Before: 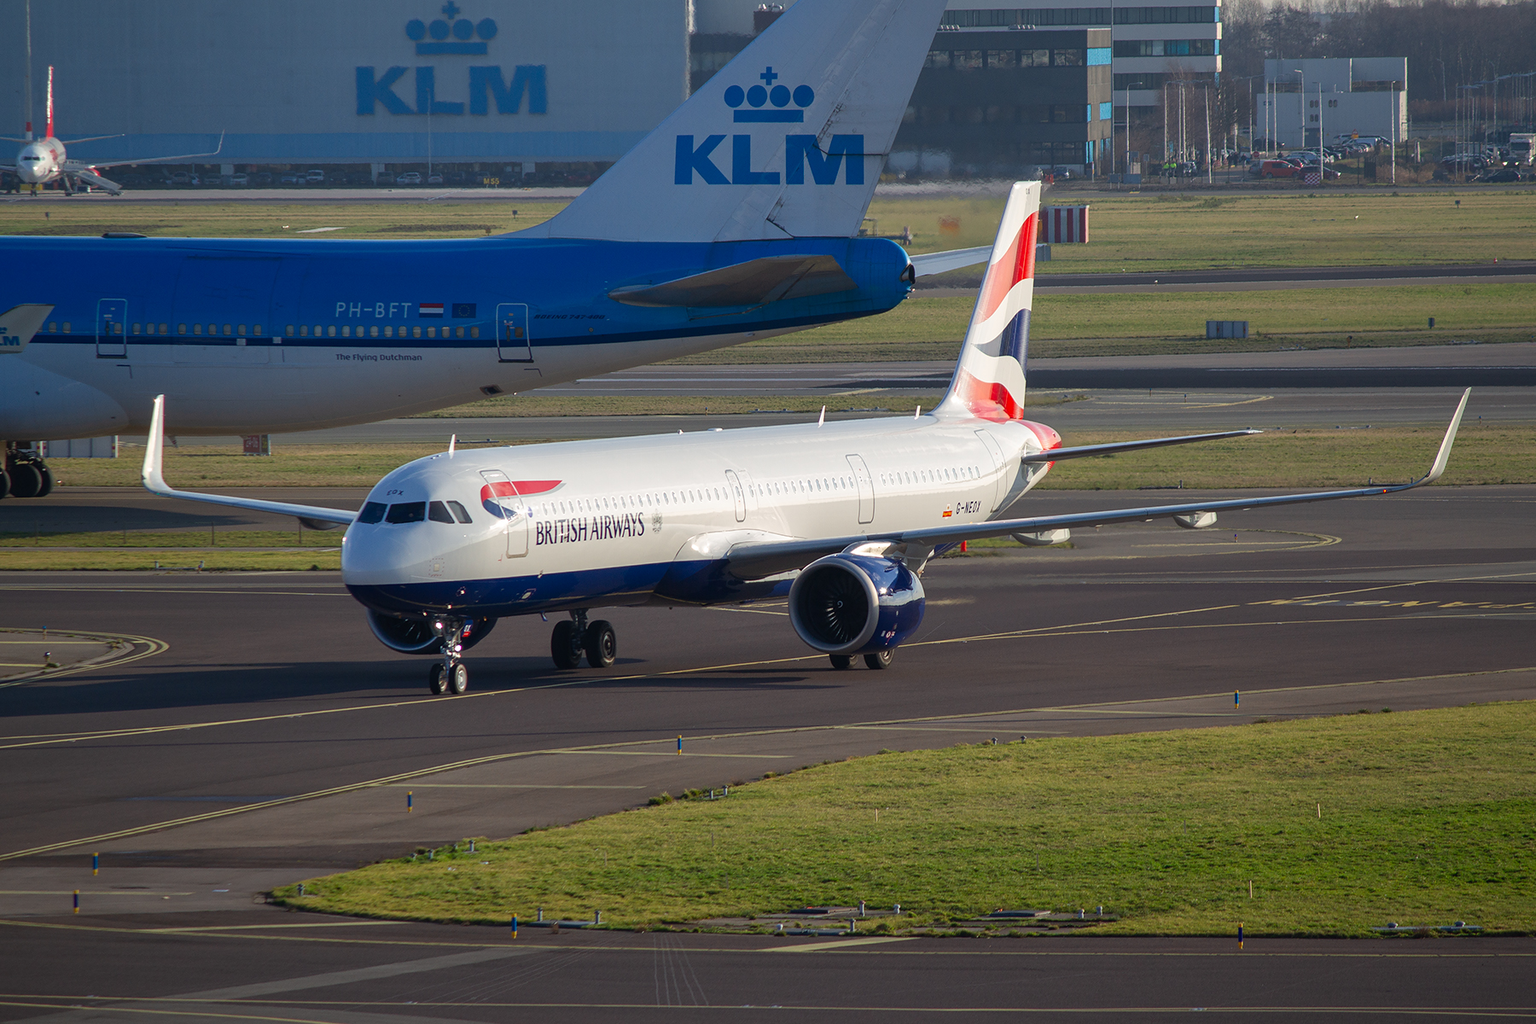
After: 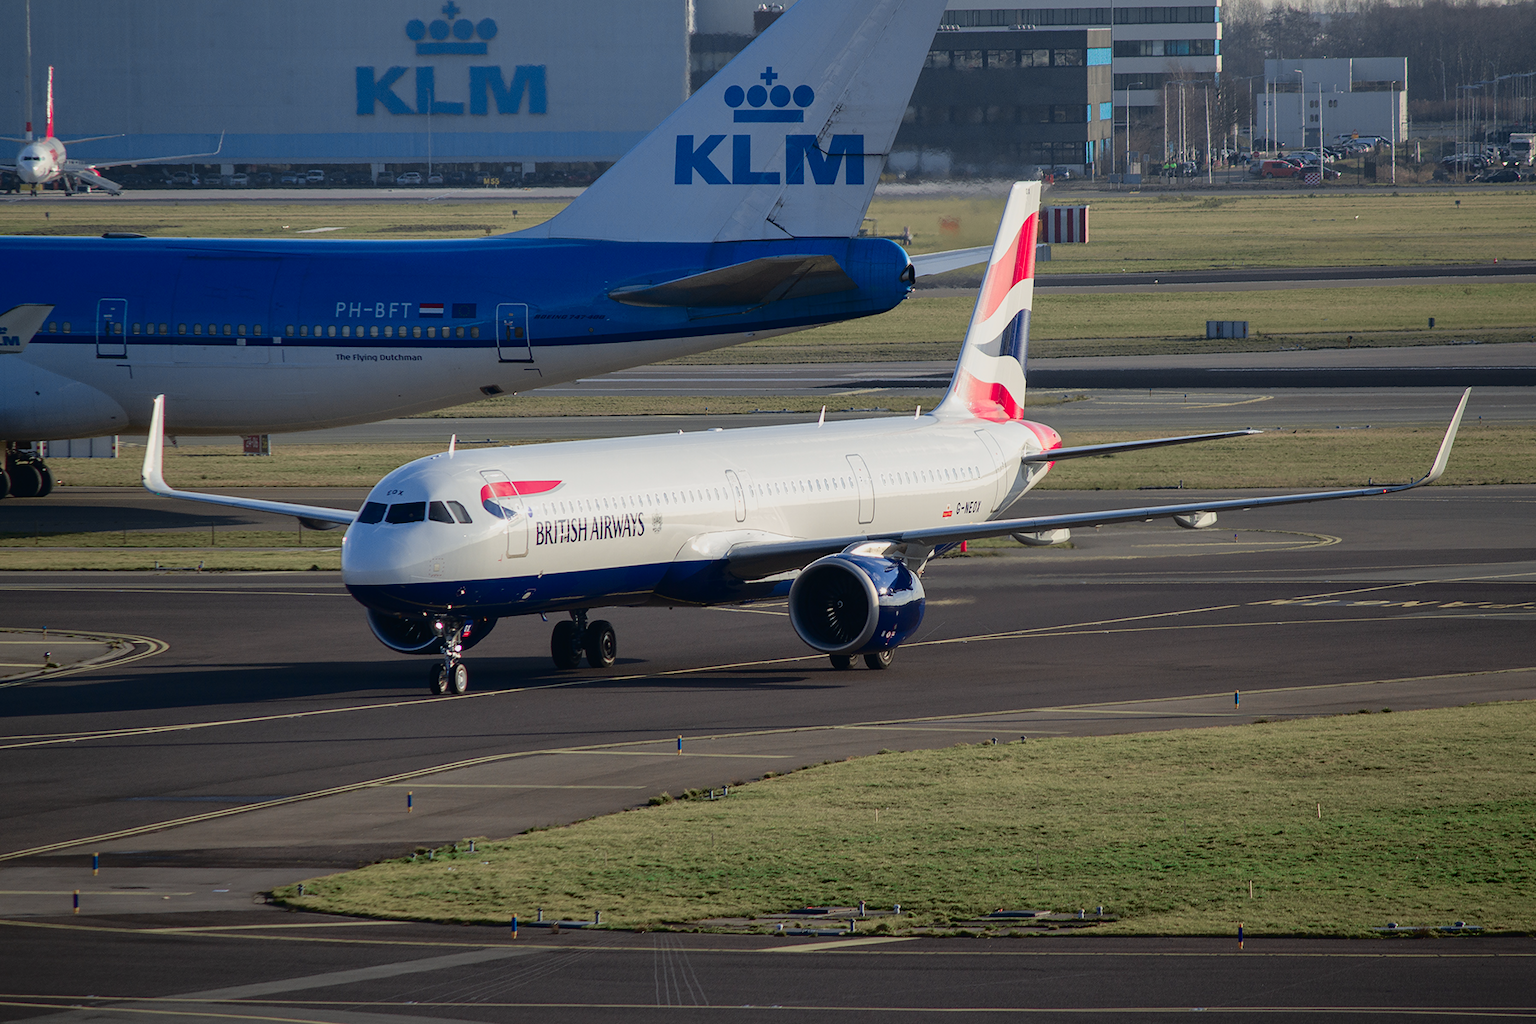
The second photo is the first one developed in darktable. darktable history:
tone curve: curves: ch0 [(0, 0.009) (0.105, 0.054) (0.195, 0.132) (0.289, 0.278) (0.384, 0.391) (0.513, 0.53) (0.66, 0.667) (0.895, 0.863) (1, 0.919)]; ch1 [(0, 0) (0.161, 0.092) (0.35, 0.33) (0.403, 0.395) (0.456, 0.469) (0.502, 0.499) (0.519, 0.514) (0.576, 0.584) (0.642, 0.658) (0.701, 0.742) (1, 0.942)]; ch2 [(0, 0) (0.371, 0.362) (0.437, 0.437) (0.501, 0.5) (0.53, 0.528) (0.569, 0.564) (0.619, 0.58) (0.883, 0.752) (1, 0.929)], color space Lab, independent channels, preserve colors none
